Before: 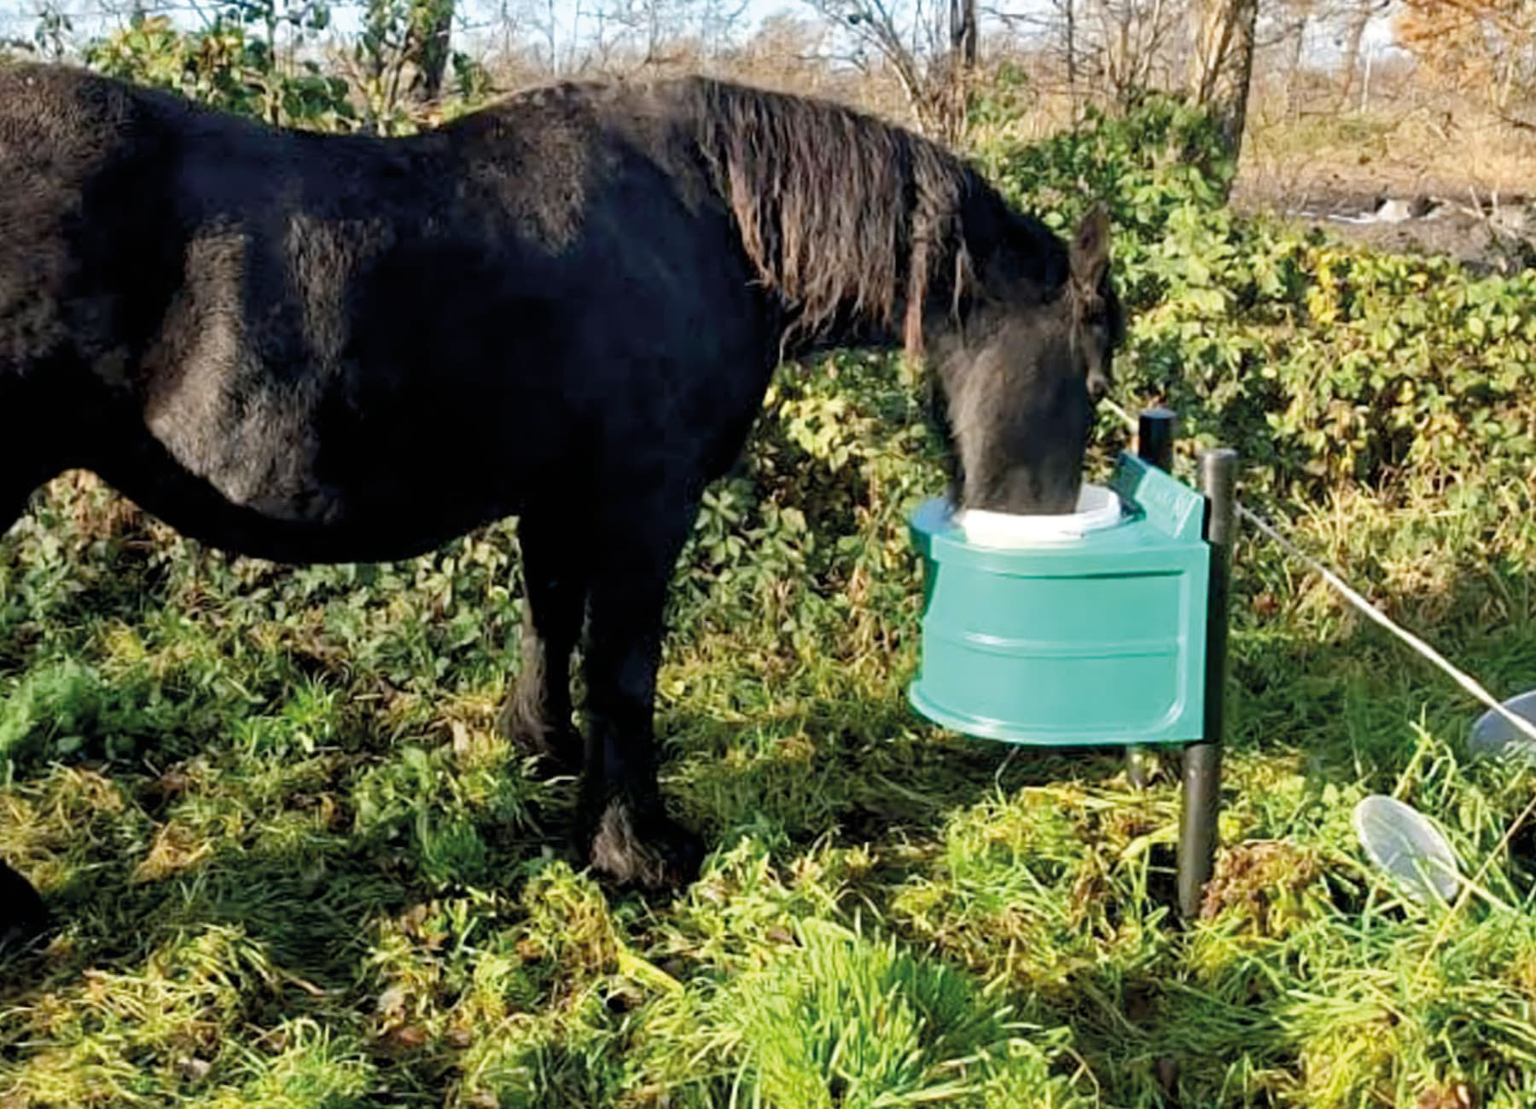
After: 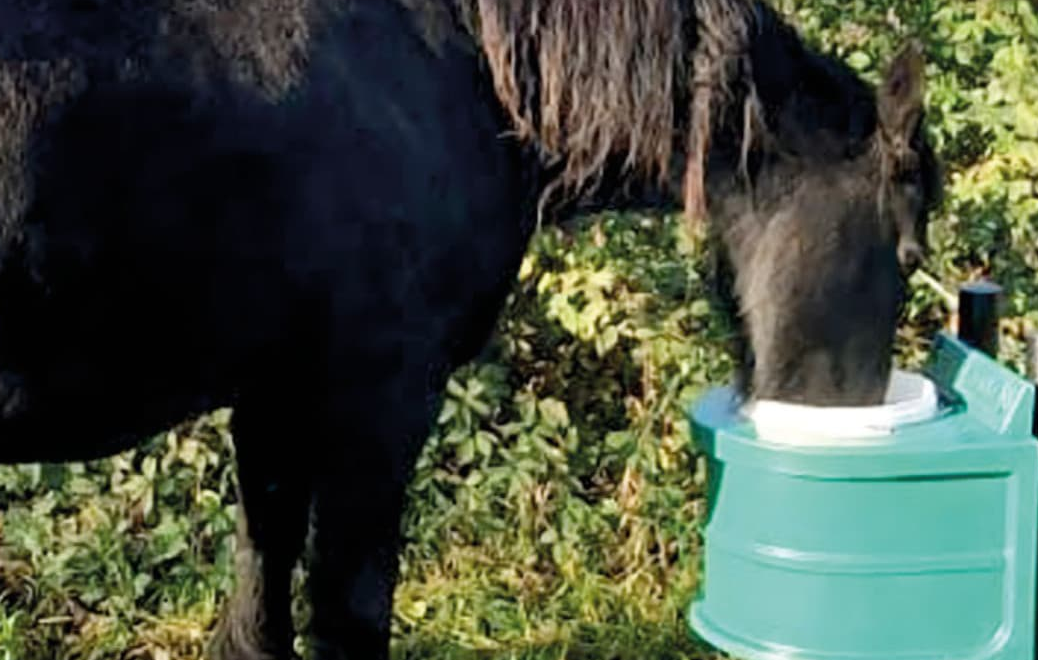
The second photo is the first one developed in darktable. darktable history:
crop: left 20.898%, top 15.158%, right 21.397%, bottom 34.06%
